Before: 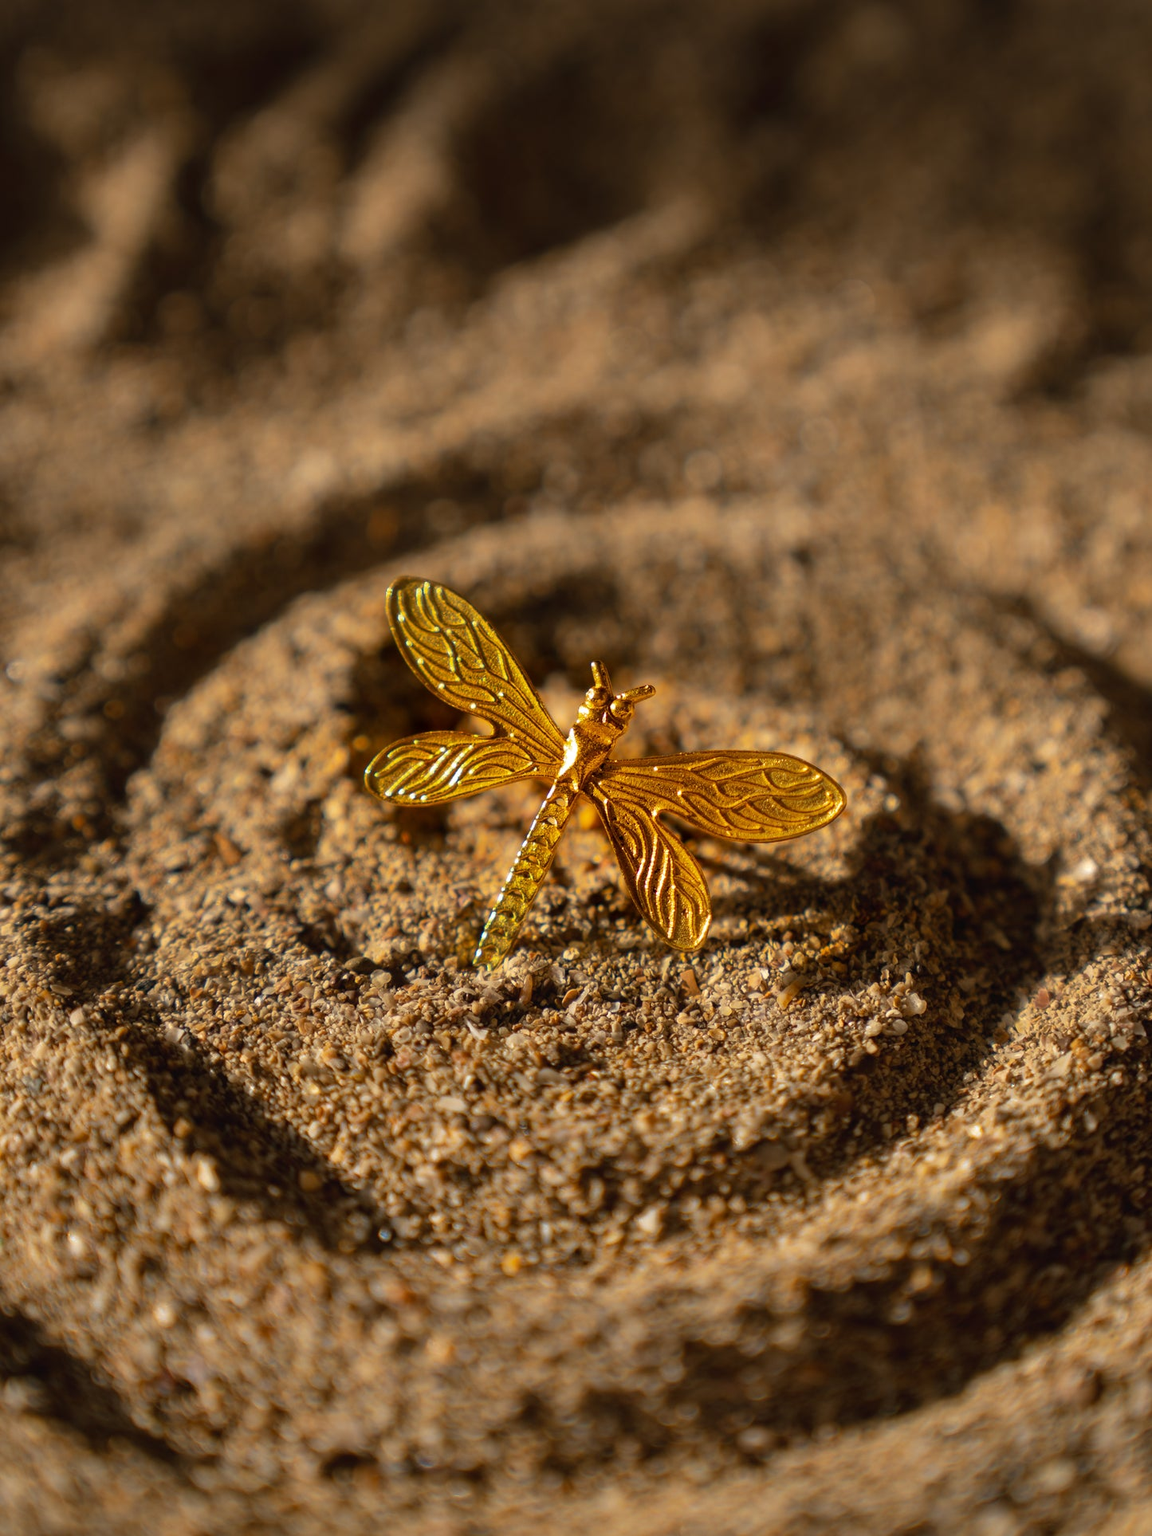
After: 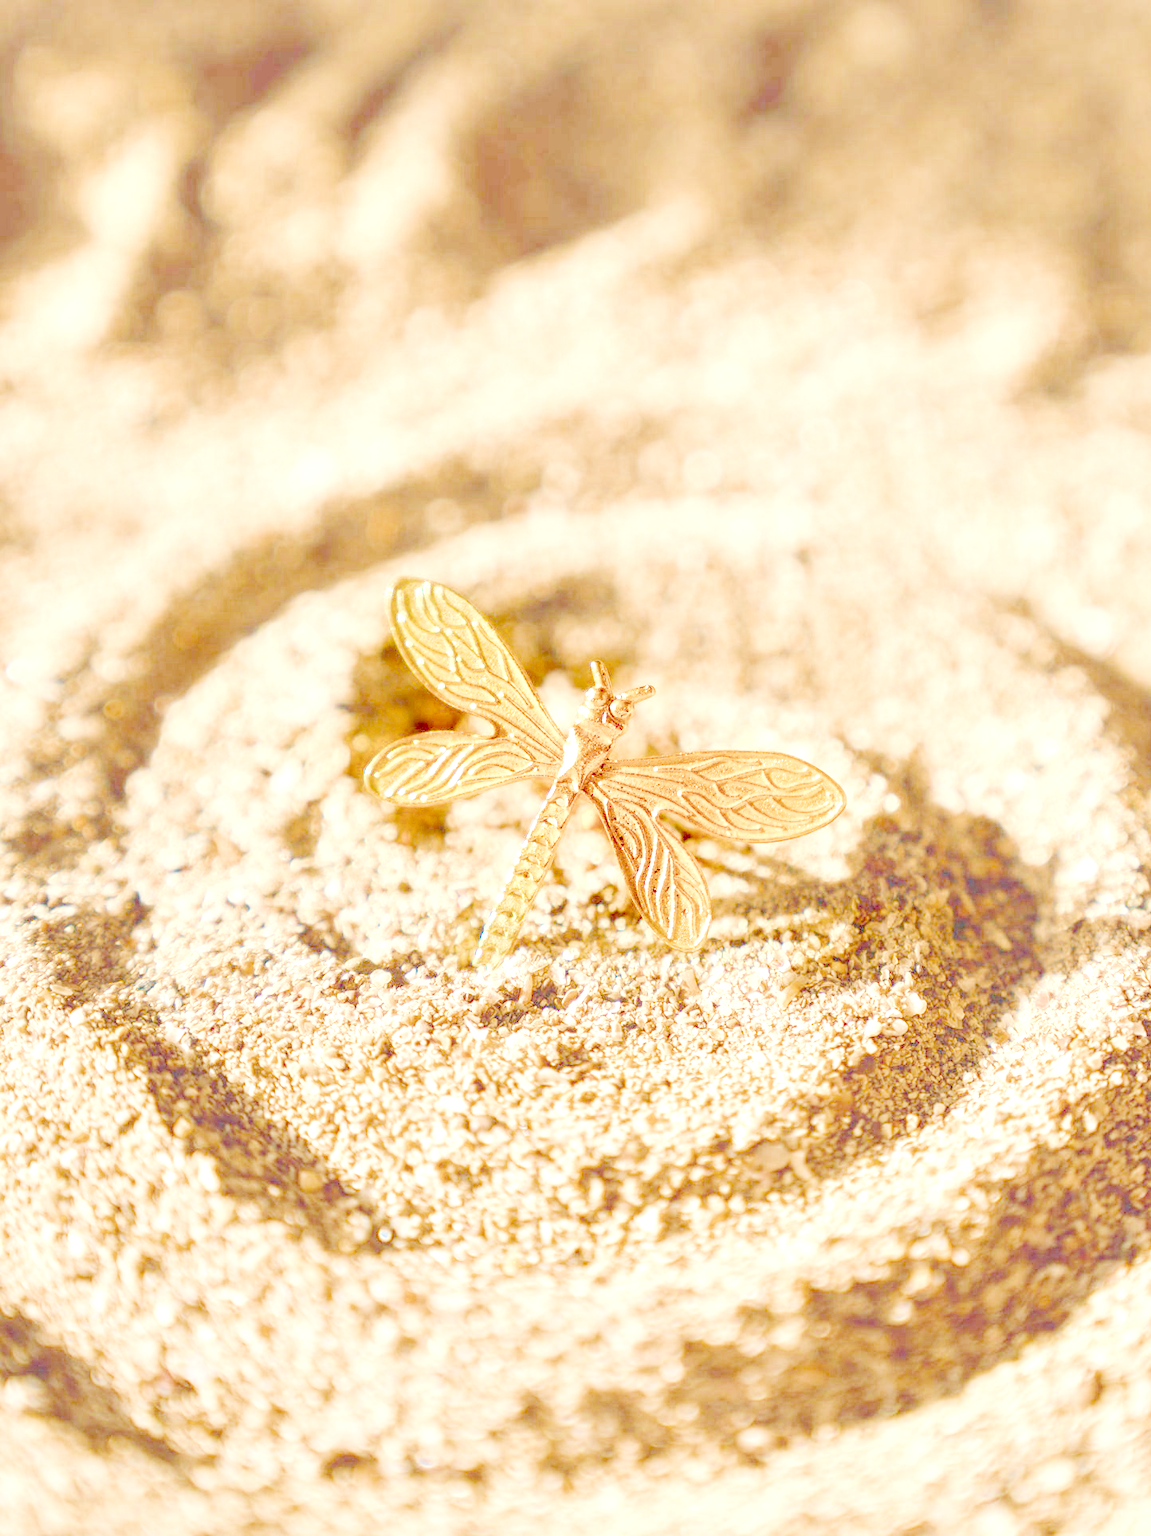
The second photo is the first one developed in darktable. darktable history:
exposure: exposure 0.6 EV, compensate highlight preservation false
color balance: output saturation 120%
local contrast: highlights 20%, shadows 70%, detail 170%
filmic rgb: middle gray luminance 2.5%, black relative exposure -10 EV, white relative exposure 7 EV, threshold 6 EV, dynamic range scaling 10%, target black luminance 0%, hardness 3.19, latitude 44.39%, contrast 0.682, highlights saturation mix 5%, shadows ↔ highlights balance 13.63%, add noise in highlights 0, color science v3 (2019), use custom middle-gray values true, iterations of high-quality reconstruction 0, contrast in highlights soft, enable highlight reconstruction true
